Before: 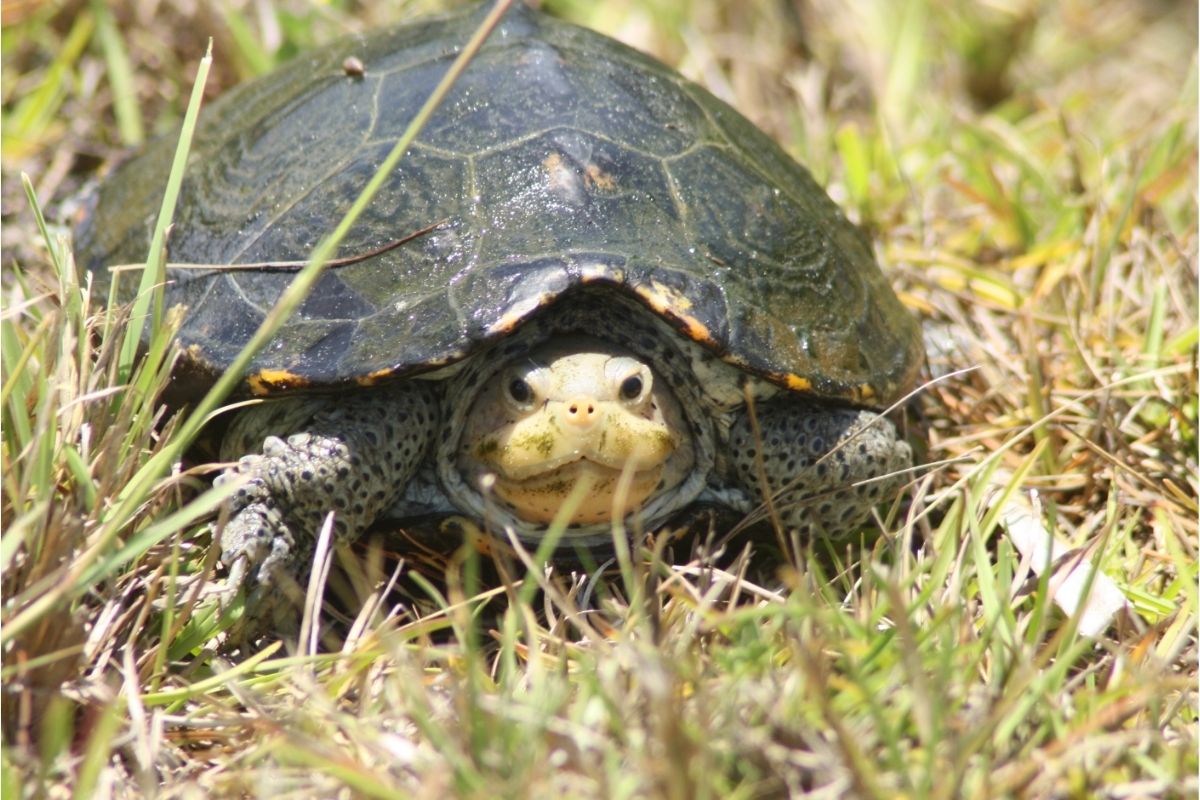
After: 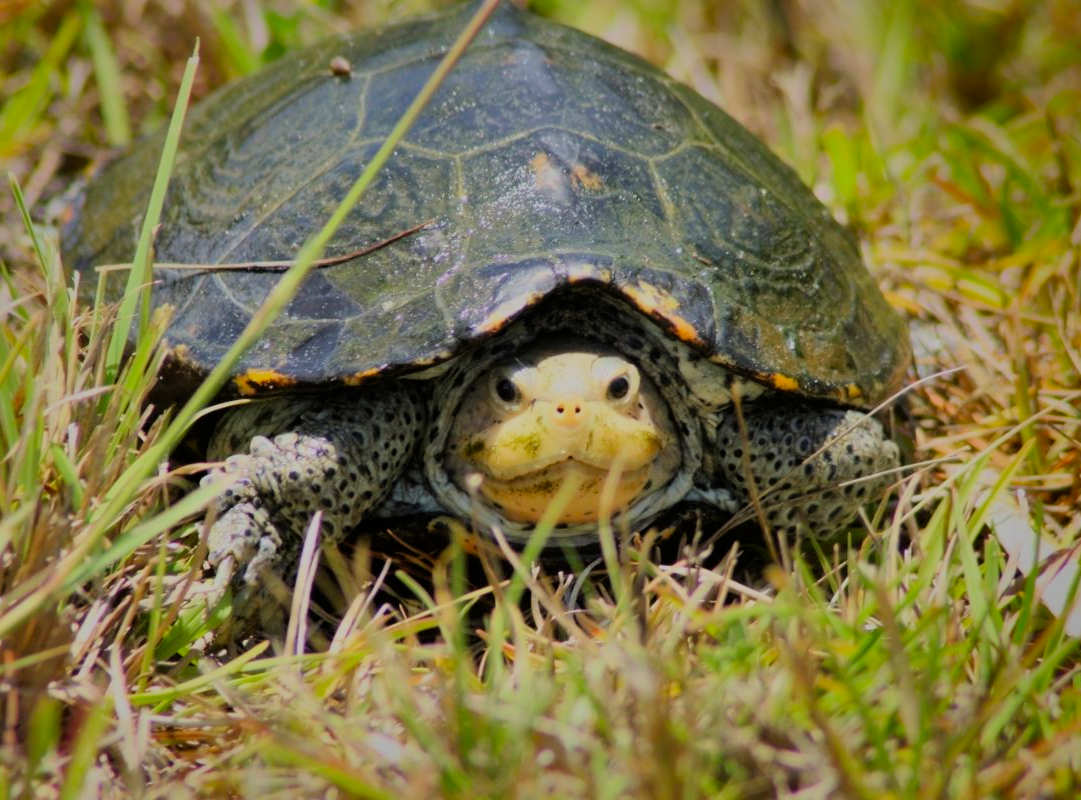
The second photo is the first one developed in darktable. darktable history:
shadows and highlights: radius 123.98, shadows 100, white point adjustment -3, highlights -100, highlights color adjustment 89.84%, soften with gaussian
crop and rotate: left 1.088%, right 8.807%
color correction: saturation 1.34
tone equalizer: on, module defaults
filmic rgb: black relative exposure -6.15 EV, white relative exposure 6.96 EV, hardness 2.23, color science v6 (2022)
